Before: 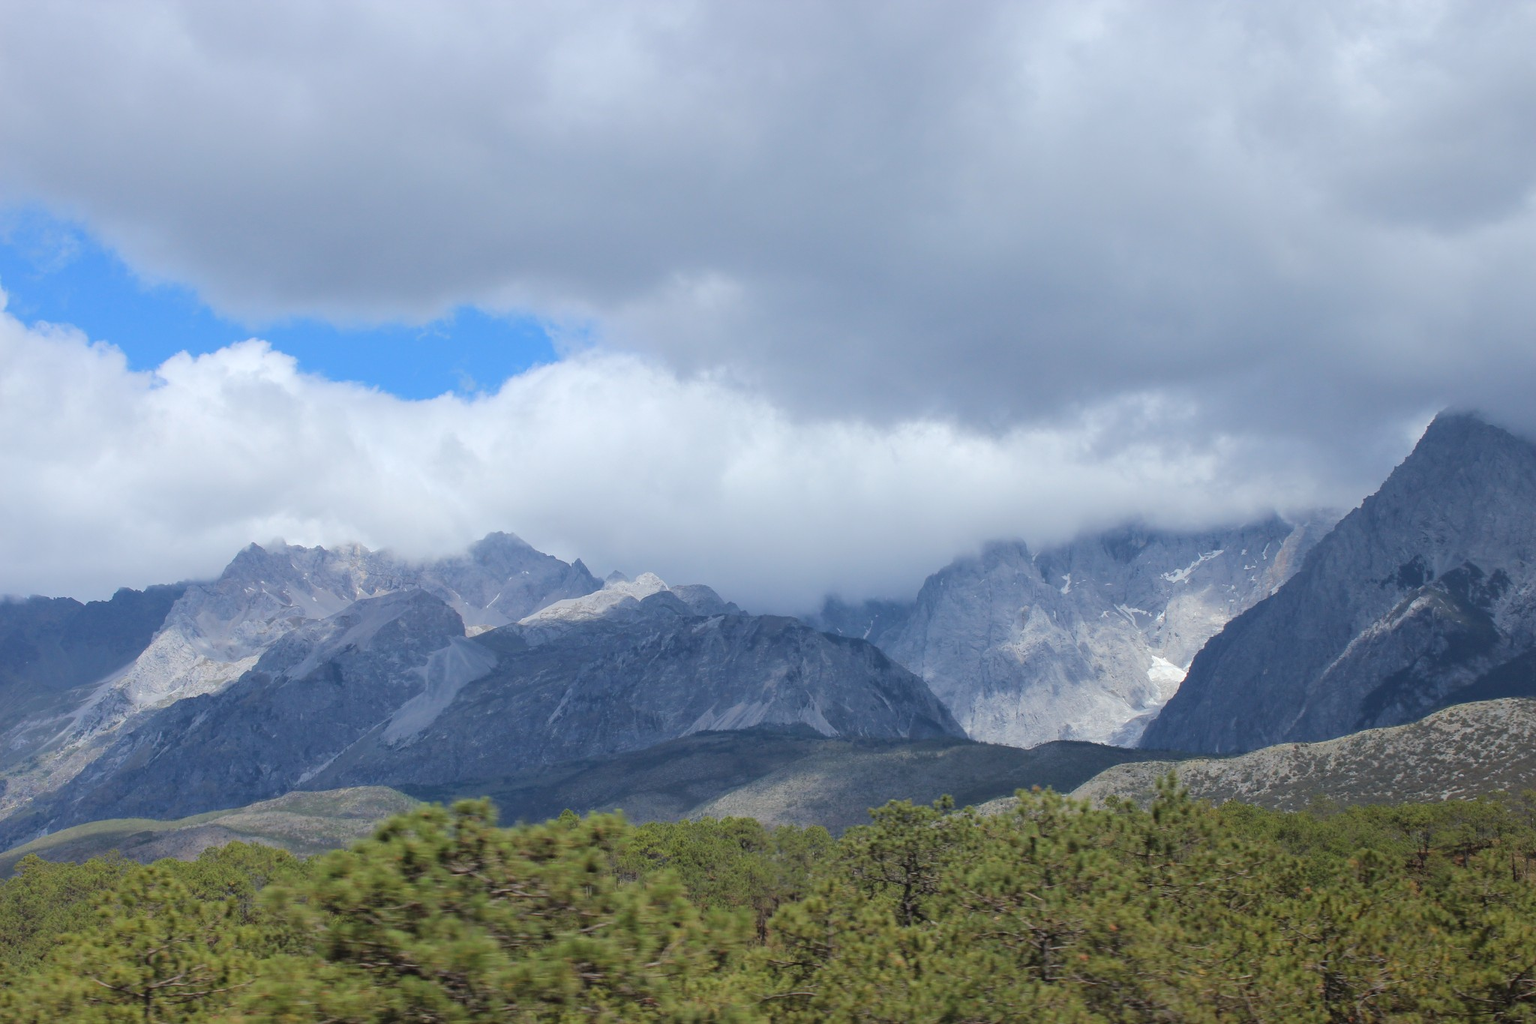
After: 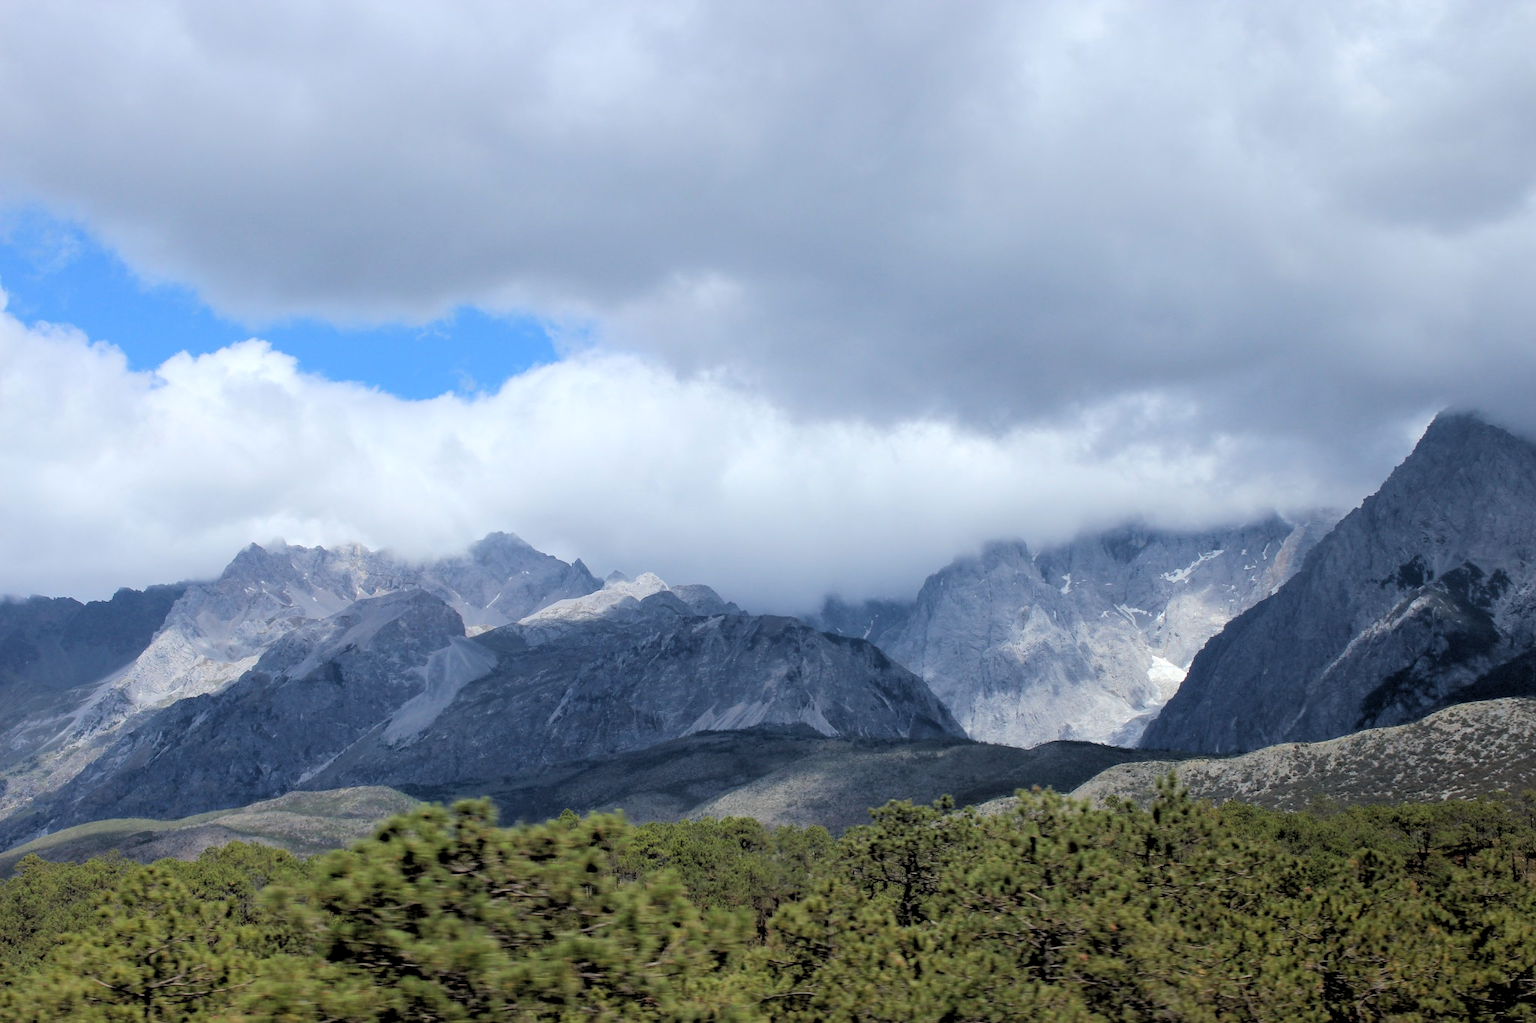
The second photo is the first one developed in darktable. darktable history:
contrast brightness saturation: contrast 0.1, brightness 0.02, saturation 0.02
rgb levels: levels [[0.034, 0.472, 0.904], [0, 0.5, 1], [0, 0.5, 1]]
